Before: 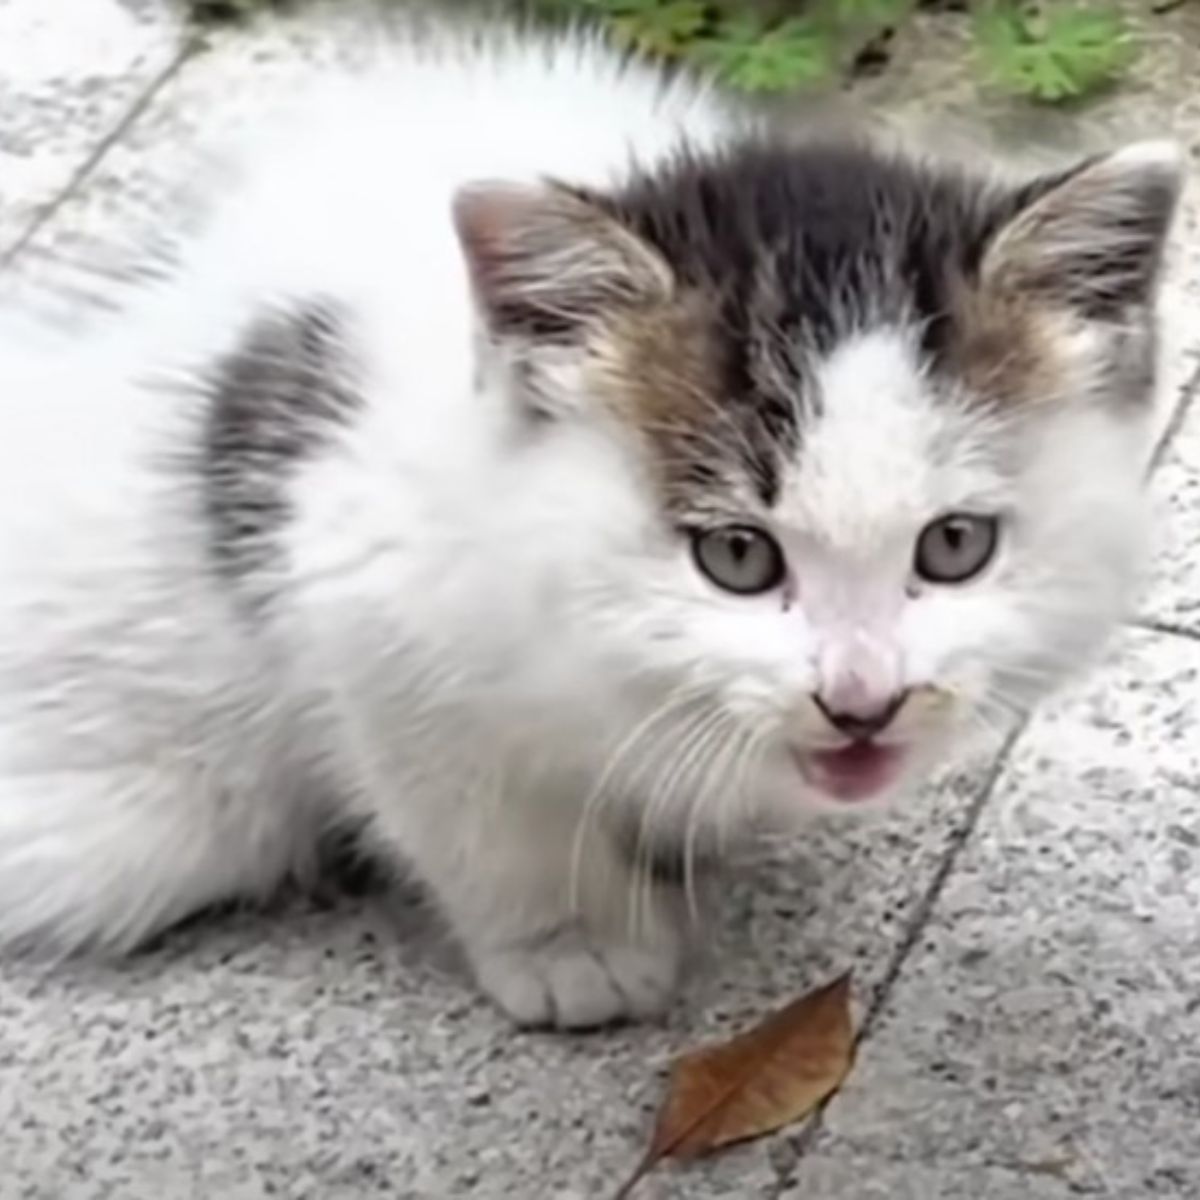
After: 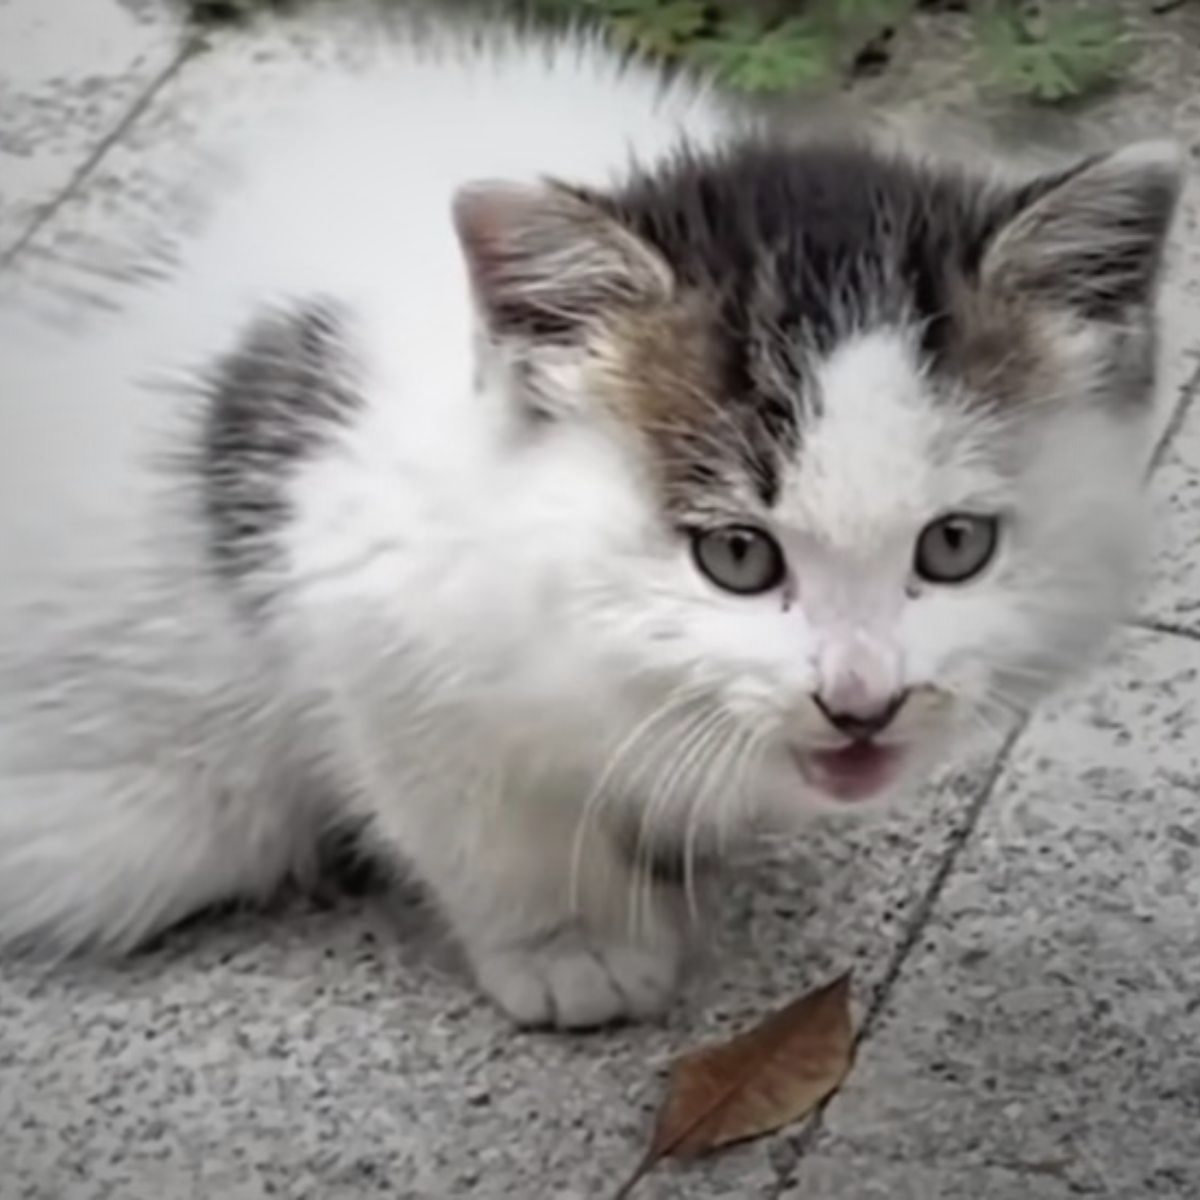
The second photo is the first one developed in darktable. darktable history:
vignetting: fall-off start 17.63%, fall-off radius 137.21%, center (-0.119, -0.003), width/height ratio 0.625, shape 0.59, unbound false
